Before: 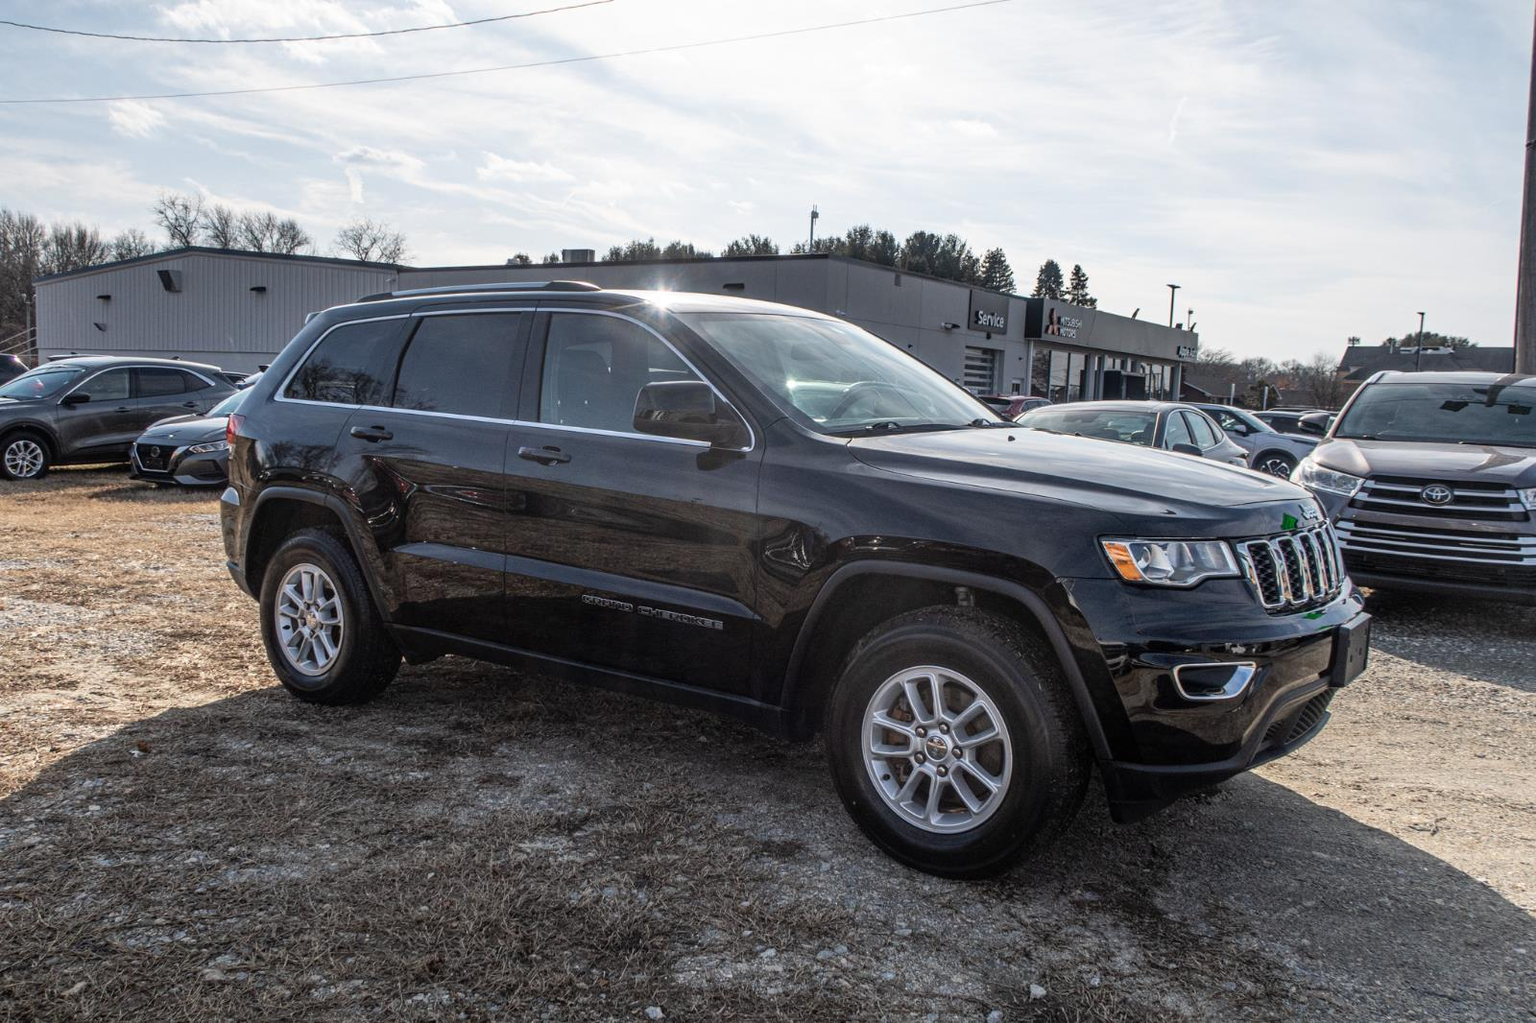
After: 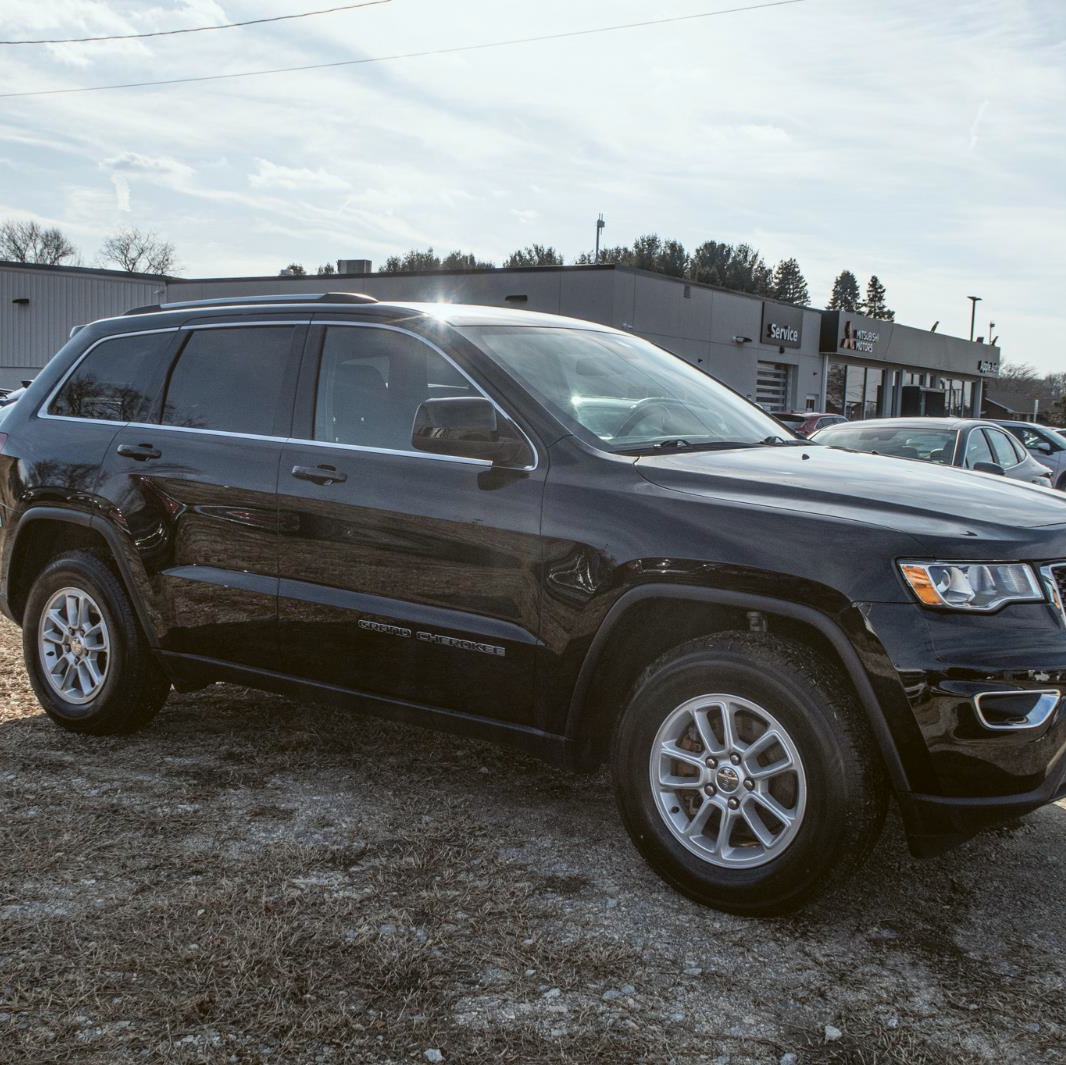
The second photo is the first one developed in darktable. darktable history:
tone equalizer: on, module defaults
color balance: lift [1.004, 1.002, 1.002, 0.998], gamma [1, 1.007, 1.002, 0.993], gain [1, 0.977, 1.013, 1.023], contrast -3.64%
crop and rotate: left 15.546%, right 17.787%
